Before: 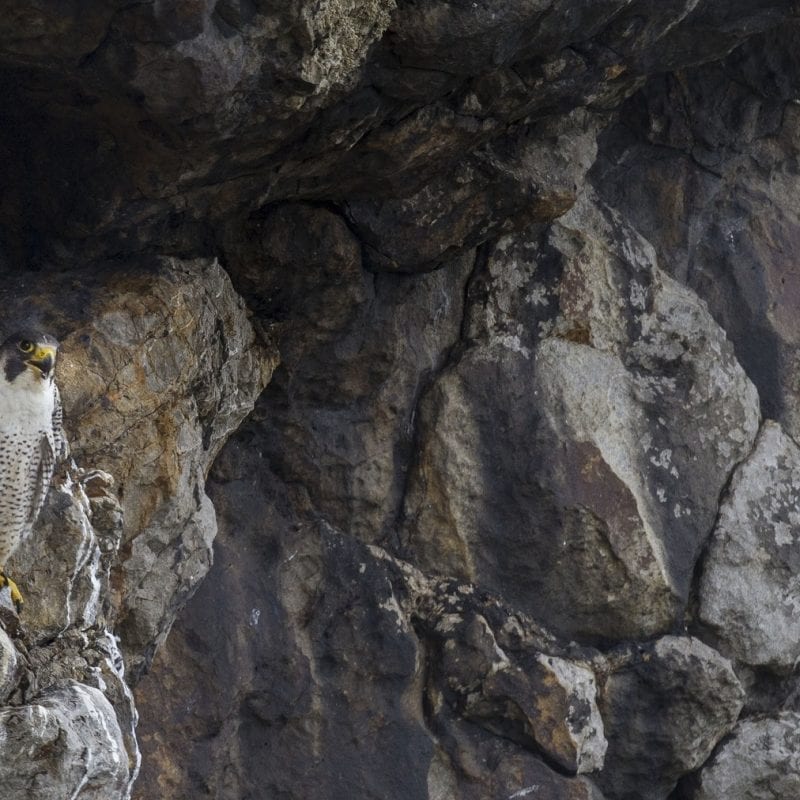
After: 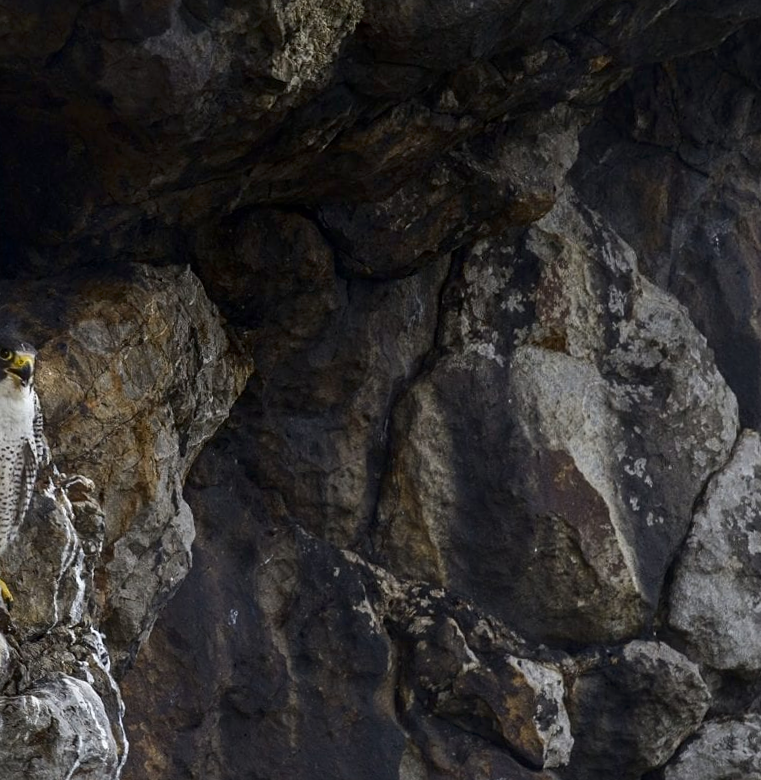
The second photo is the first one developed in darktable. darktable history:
contrast brightness saturation: contrast 0.07, brightness -0.13, saturation 0.06
rotate and perspective: rotation 0.074°, lens shift (vertical) 0.096, lens shift (horizontal) -0.041, crop left 0.043, crop right 0.952, crop top 0.024, crop bottom 0.979
sharpen: amount 0.2
